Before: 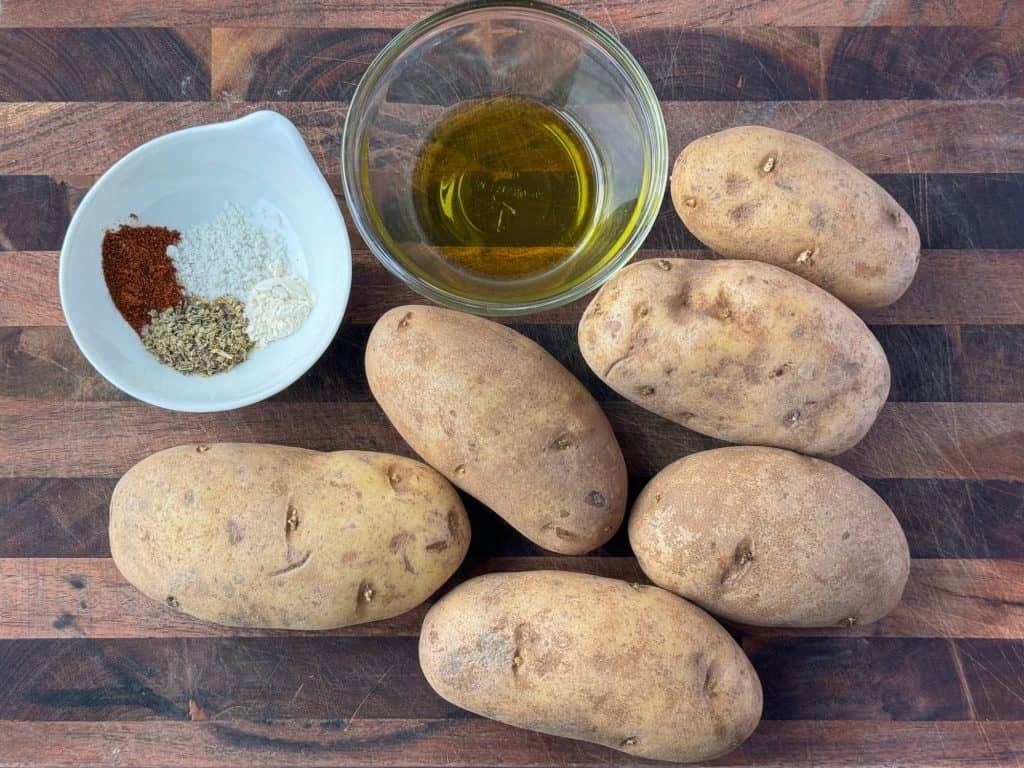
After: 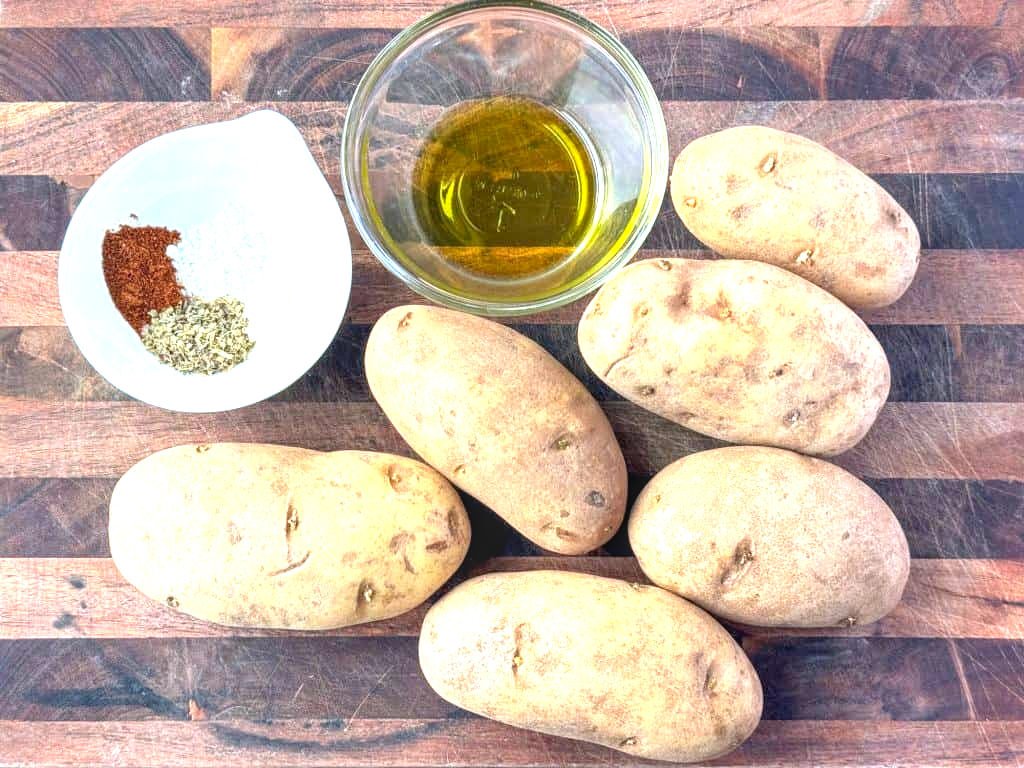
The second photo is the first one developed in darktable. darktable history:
exposure: black level correction 0.001, exposure 1.3 EV, compensate highlight preservation false
local contrast: on, module defaults
contrast brightness saturation: contrast 0.03, brightness 0.06, saturation 0.13
color balance rgb: perceptual saturation grading › global saturation -1%
